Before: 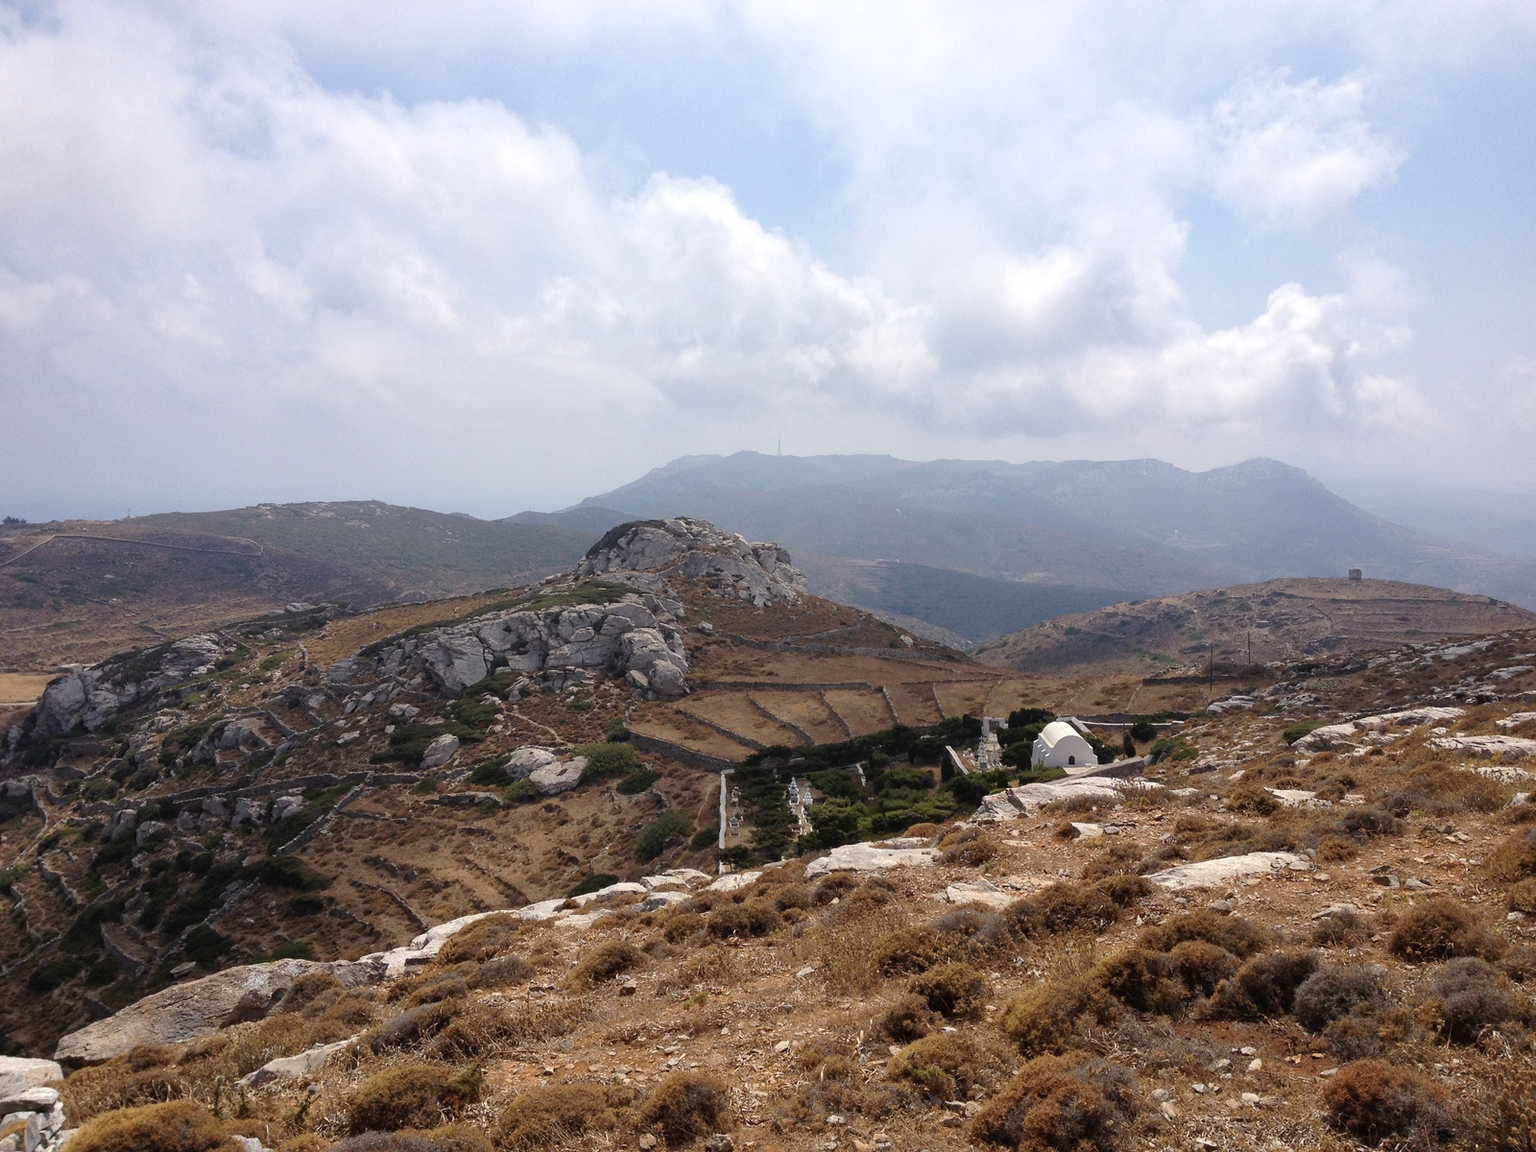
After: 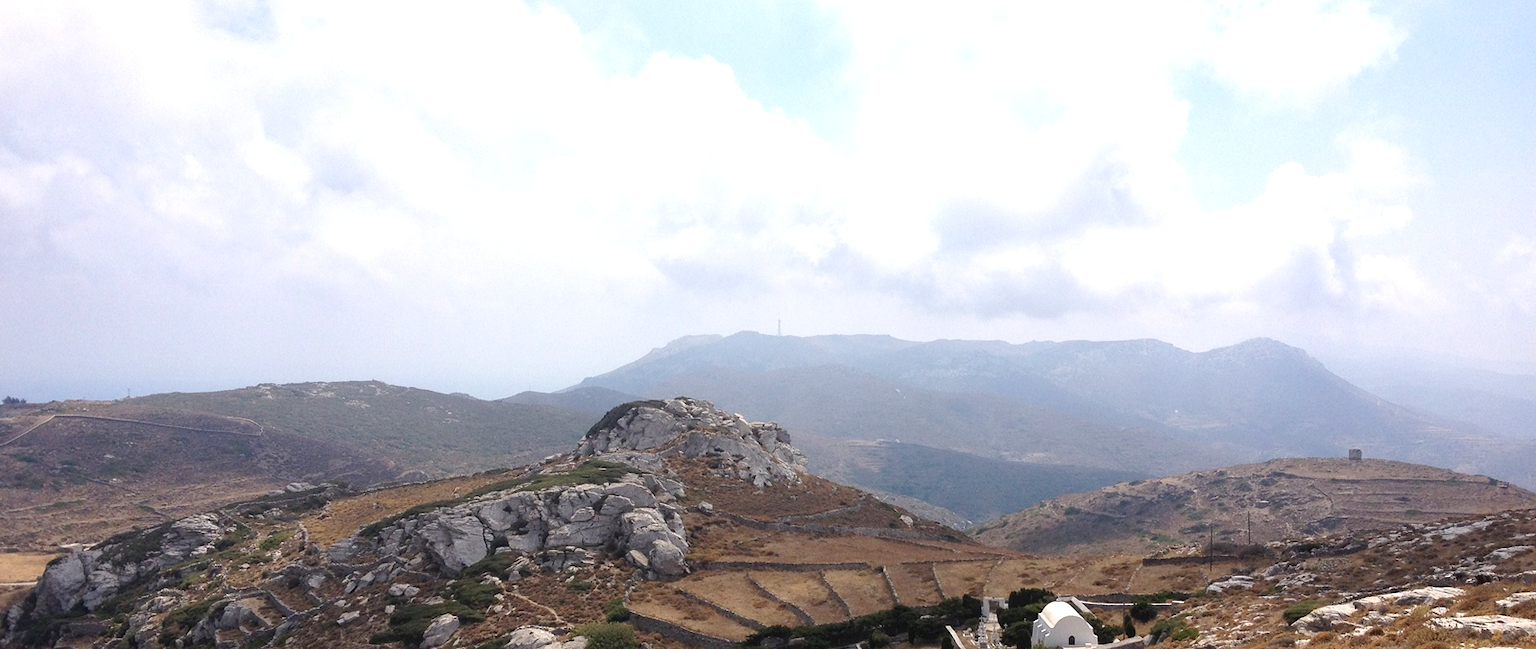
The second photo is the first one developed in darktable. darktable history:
exposure: black level correction 0.001, exposure 0.499 EV, compensate highlight preservation false
crop and rotate: top 10.432%, bottom 33.139%
